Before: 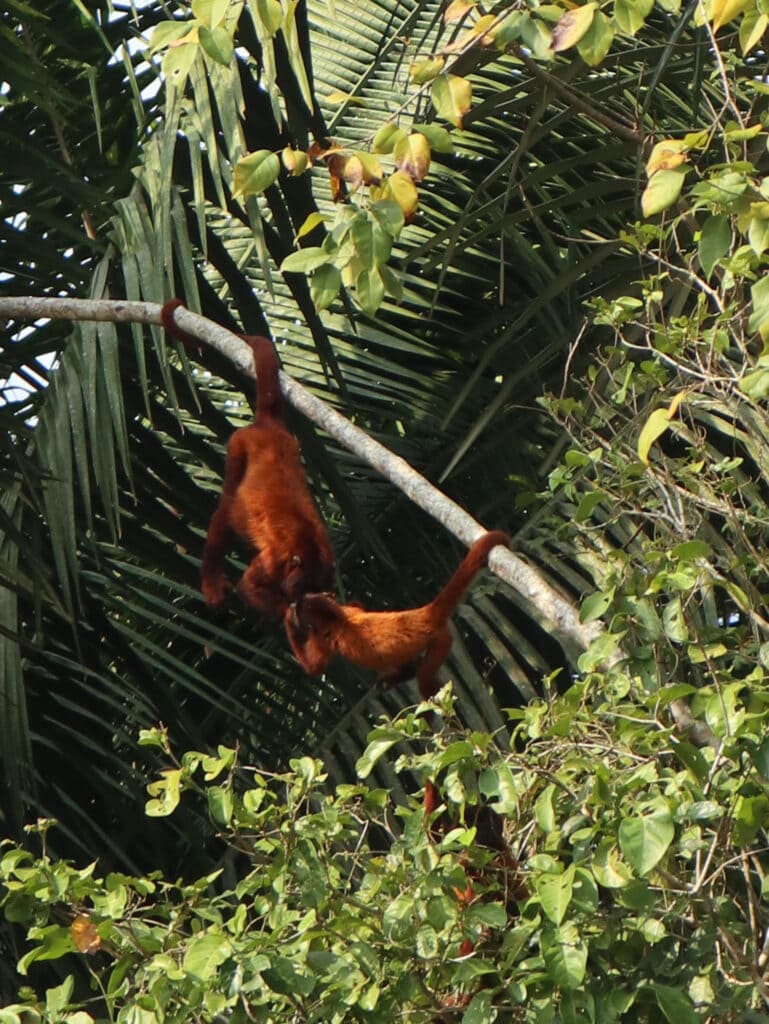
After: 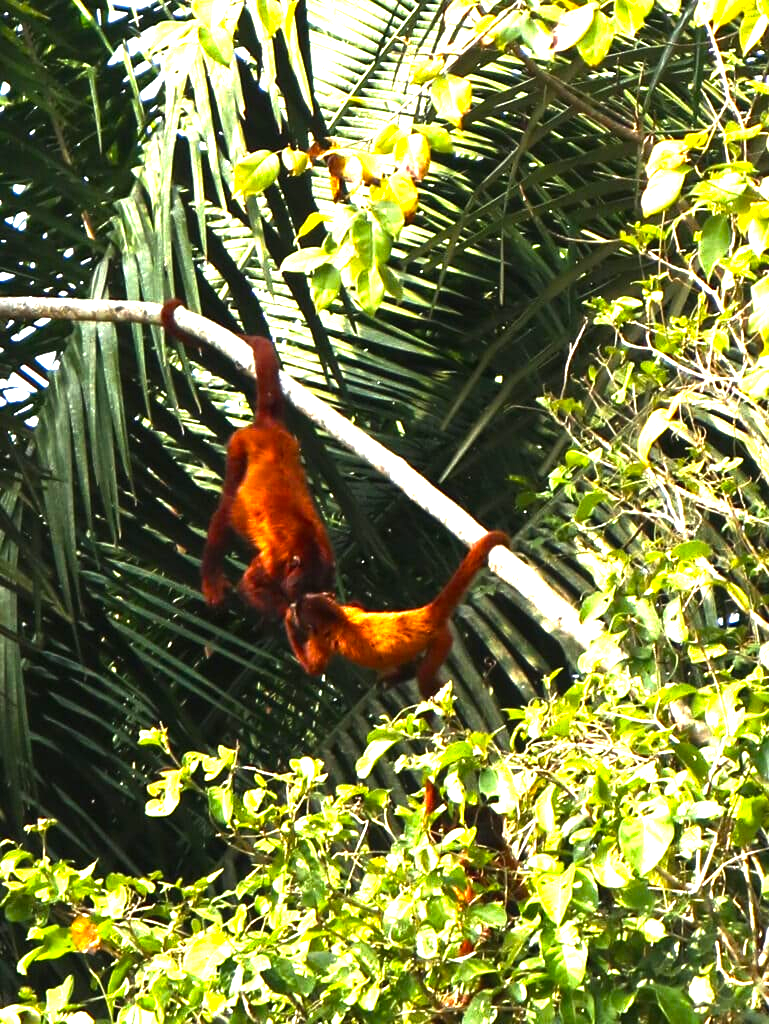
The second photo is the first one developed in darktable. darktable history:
color balance rgb: perceptual saturation grading › global saturation 0.281%, perceptual saturation grading › highlights -31.634%, perceptual saturation grading › mid-tones 5.847%, perceptual saturation grading › shadows 18.815%, perceptual brilliance grading › global brilliance 34.554%, perceptual brilliance grading › highlights 49.403%, perceptual brilliance grading › mid-tones 59.463%, perceptual brilliance grading › shadows 34.532%, contrast 4.708%
contrast brightness saturation: contrast 0.036, saturation 0.069
exposure: exposure -0.393 EV, compensate highlight preservation false
